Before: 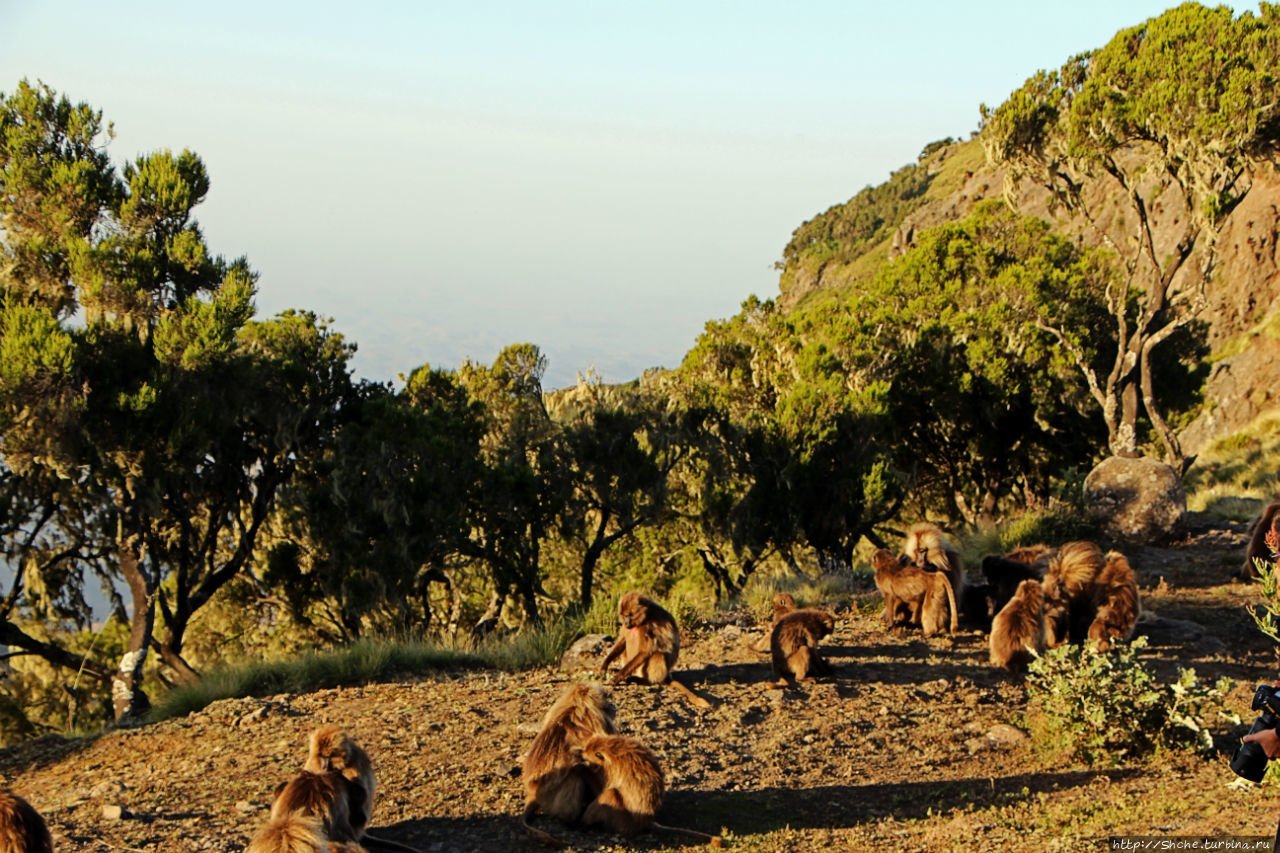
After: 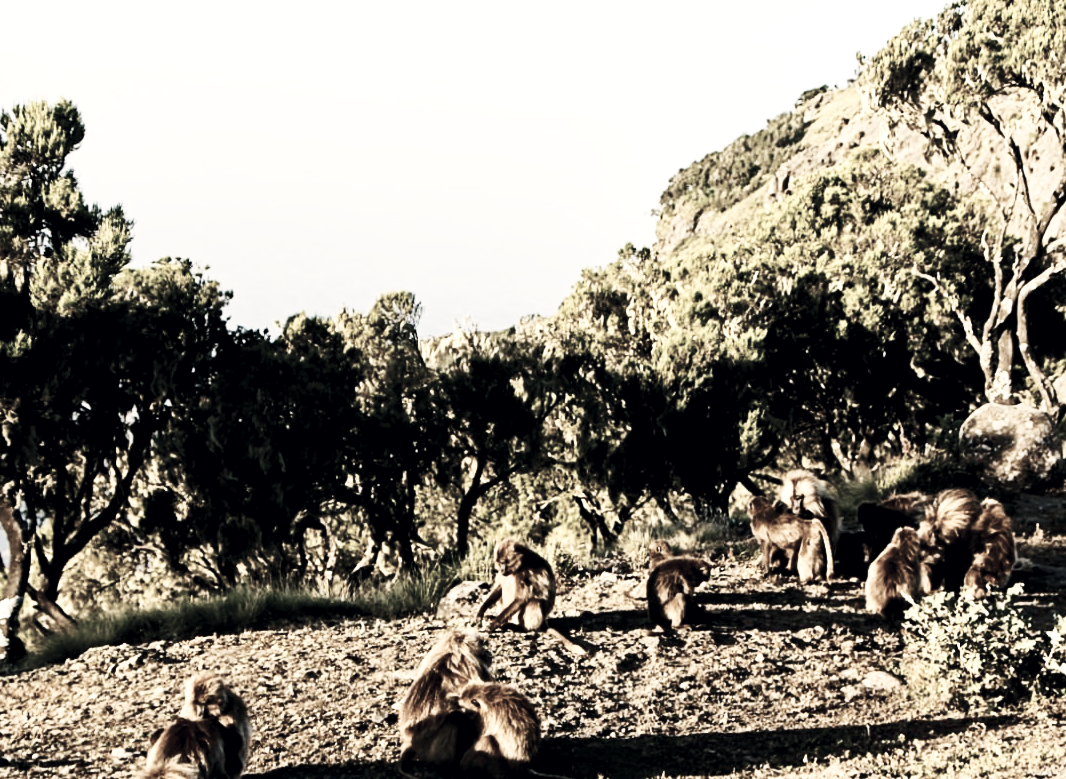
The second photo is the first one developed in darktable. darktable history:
color balance rgb: shadows lift › luminance -7.335%, shadows lift › chroma 2.309%, shadows lift › hue 198.76°, global offset › luminance -0.513%, linear chroma grading › global chroma 9.58%, perceptual saturation grading › global saturation 20%, perceptual saturation grading › highlights -49.281%, perceptual saturation grading › shadows 24.517%, perceptual brilliance grading › global brilliance 14.259%, perceptual brilliance grading › shadows -34.184%, saturation formula JzAzBz (2021)
local contrast: mode bilateral grid, contrast 20, coarseness 50, detail 119%, midtone range 0.2
crop: left 9.761%, top 6.227%, right 6.947%, bottom 2.354%
base curve: curves: ch0 [(0, 0) (0.028, 0.03) (0.121, 0.232) (0.46, 0.748) (0.859, 0.968) (1, 1)], preserve colors none
color correction: highlights a* 2.82, highlights b* 4.99, shadows a* -1.65, shadows b* -4.91, saturation 0.812
contrast brightness saturation: contrast 0.198, brightness 0.147, saturation 0.138
color zones: curves: ch1 [(0, 0.34) (0.143, 0.164) (0.286, 0.152) (0.429, 0.176) (0.571, 0.173) (0.714, 0.188) (0.857, 0.199) (1, 0.34)]
